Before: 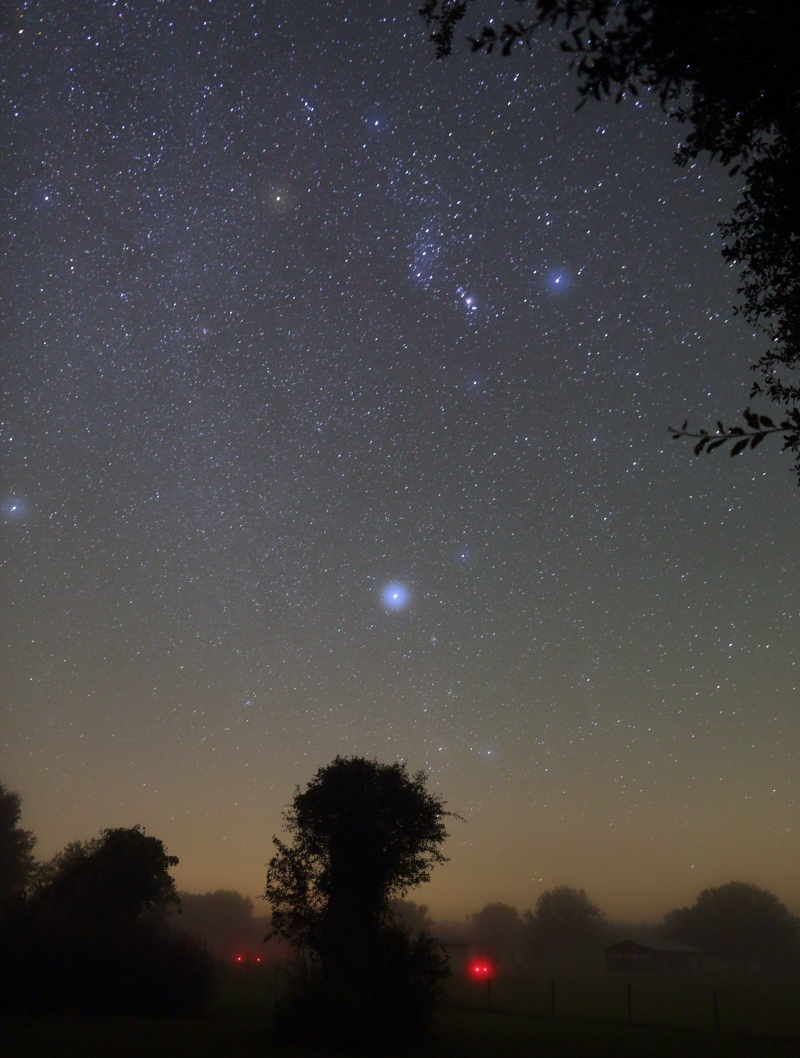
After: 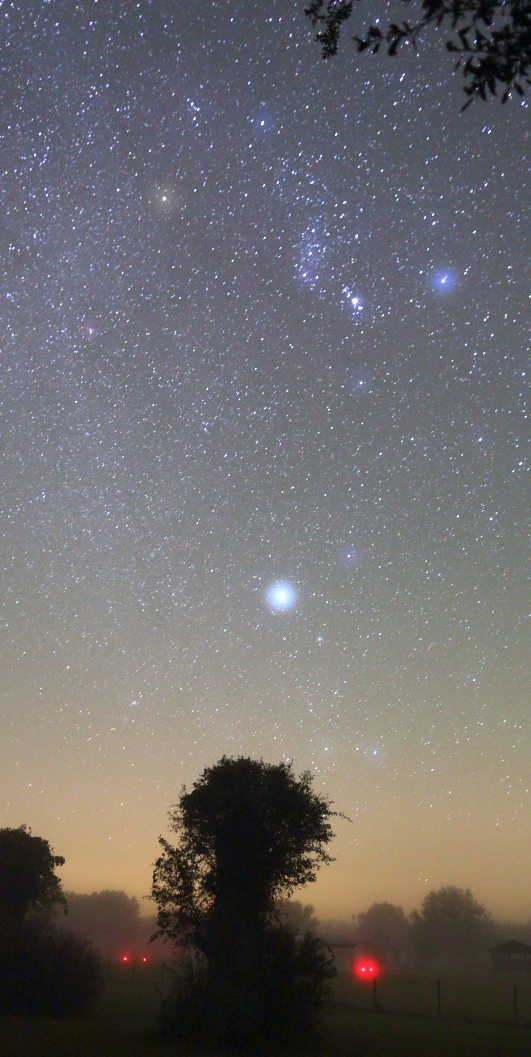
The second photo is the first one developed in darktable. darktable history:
crop and rotate: left 14.293%, right 19.331%
exposure: black level correction 0, exposure 1.297 EV, compensate exposure bias true, compensate highlight preservation false
